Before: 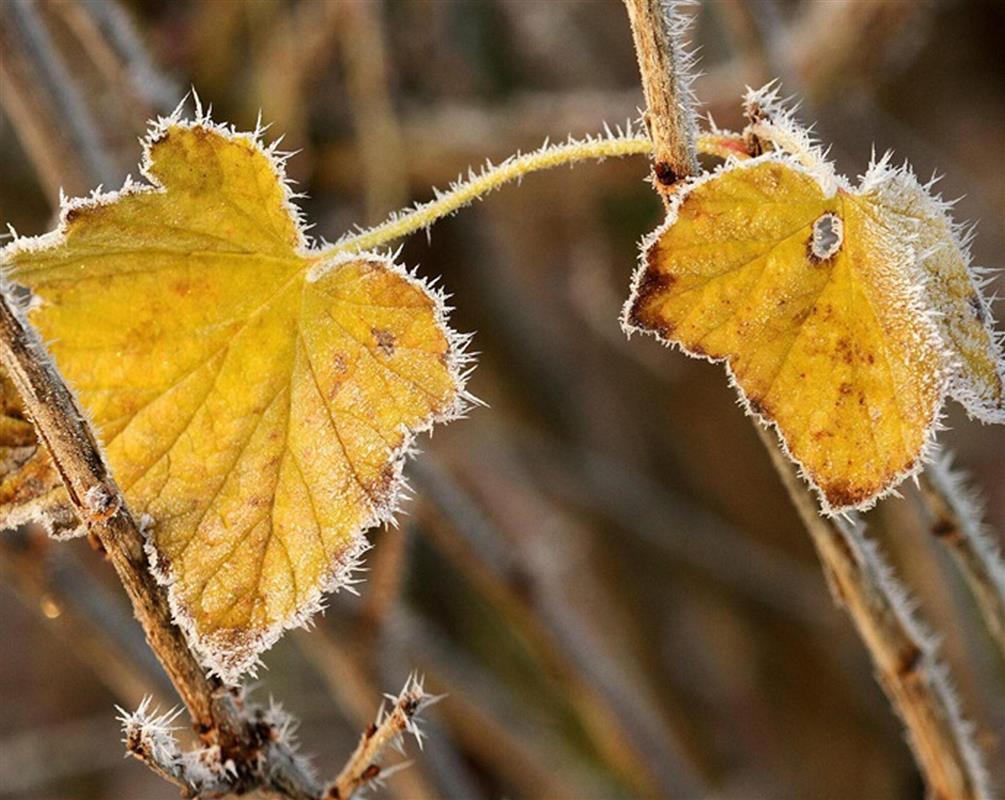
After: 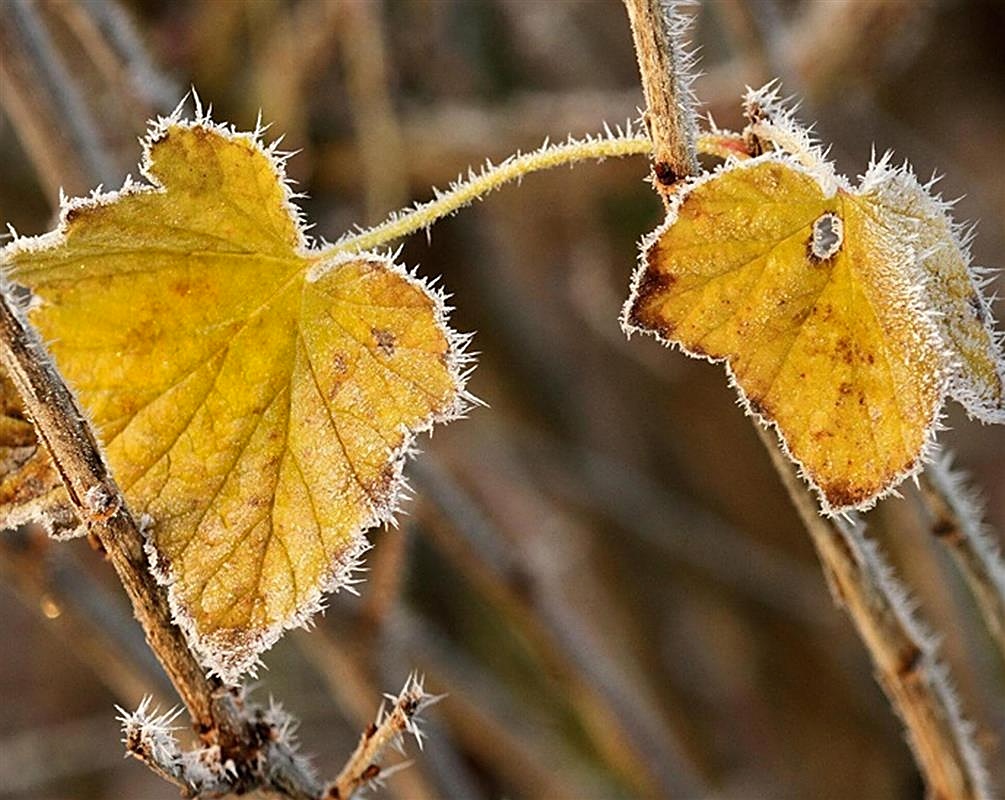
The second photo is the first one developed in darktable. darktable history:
sharpen: on, module defaults
shadows and highlights: shadows 24.5, highlights -78.15, soften with gaussian
